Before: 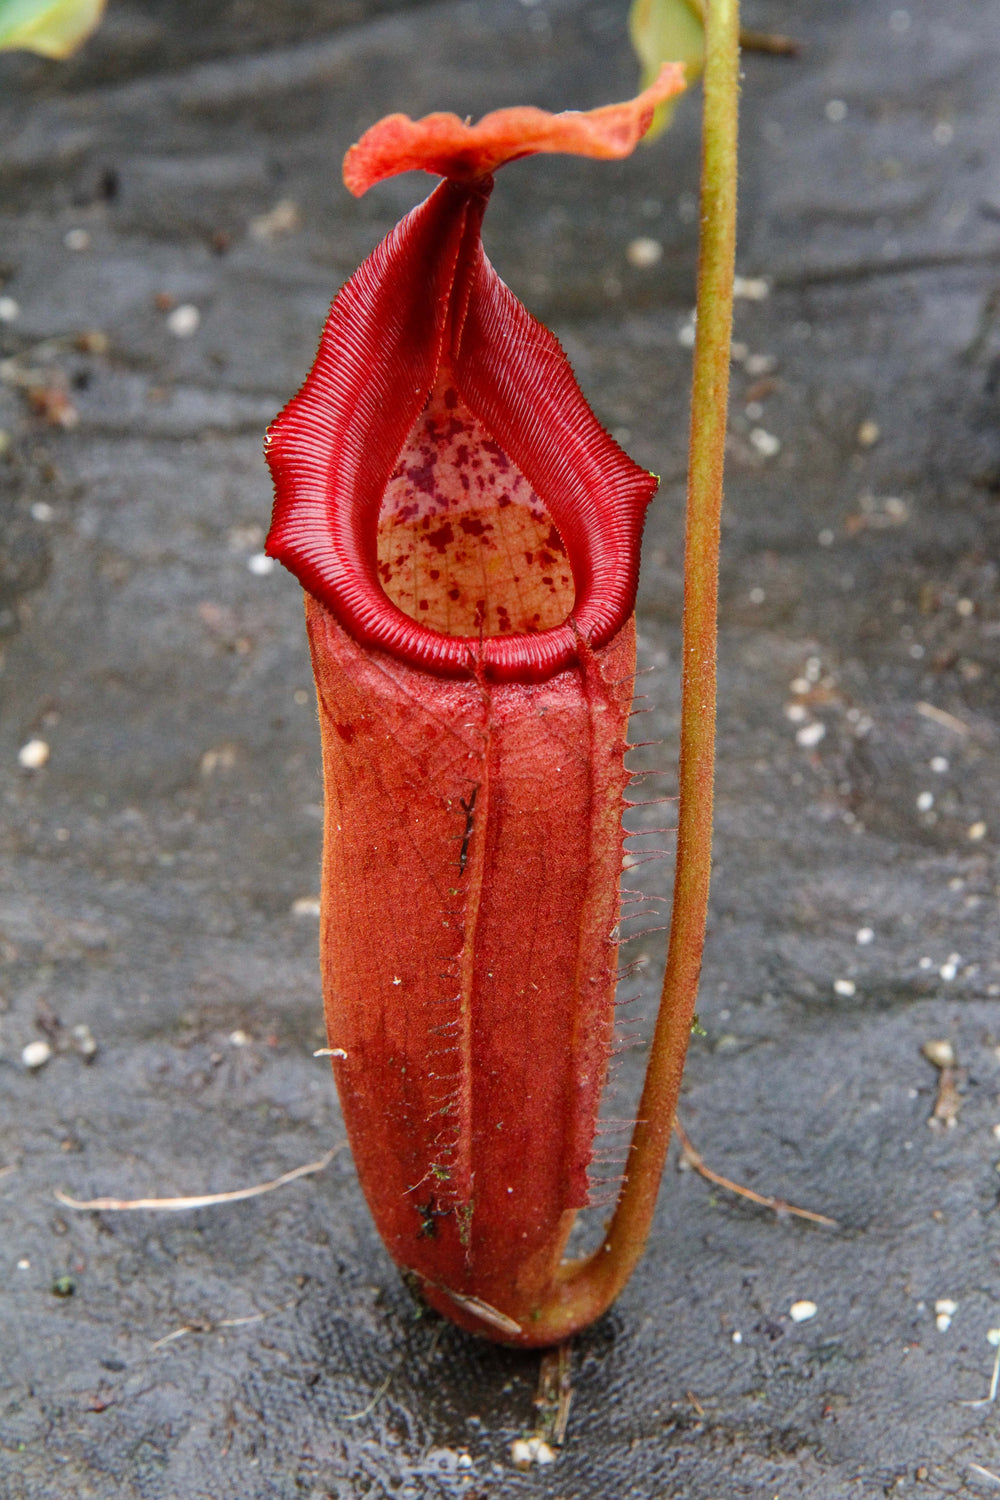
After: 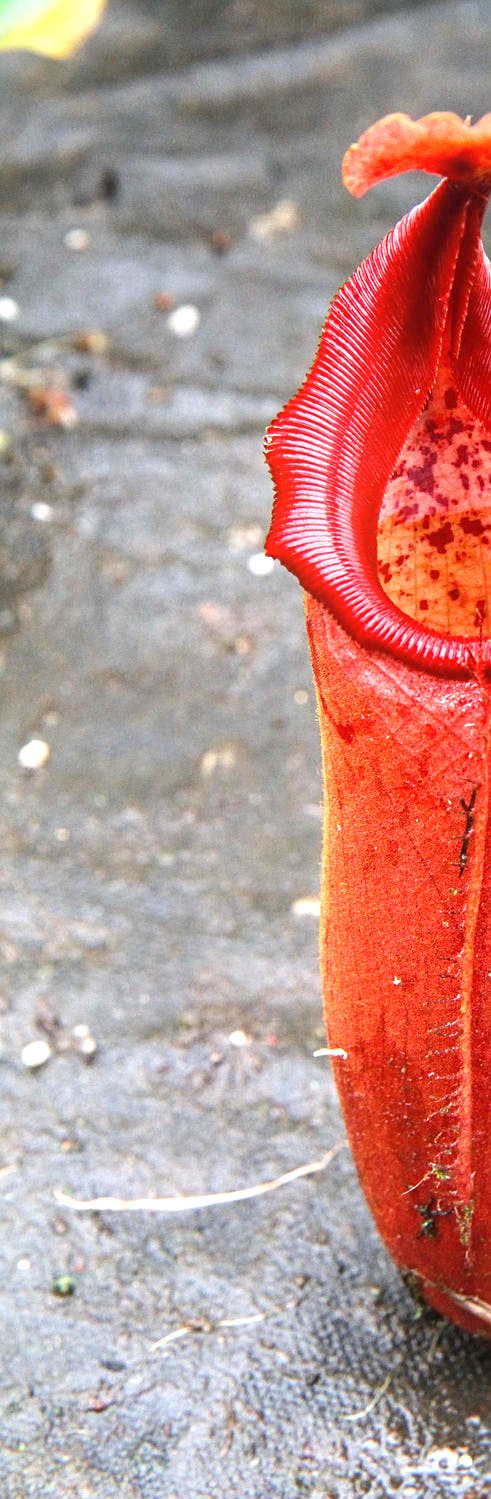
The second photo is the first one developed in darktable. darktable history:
sharpen: amount 0.2
exposure: black level correction 0, exposure 1.198 EV, compensate exposure bias true, compensate highlight preservation false
bloom: size 13.65%, threshold 98.39%, strength 4.82%
crop and rotate: left 0%, top 0%, right 50.845%
